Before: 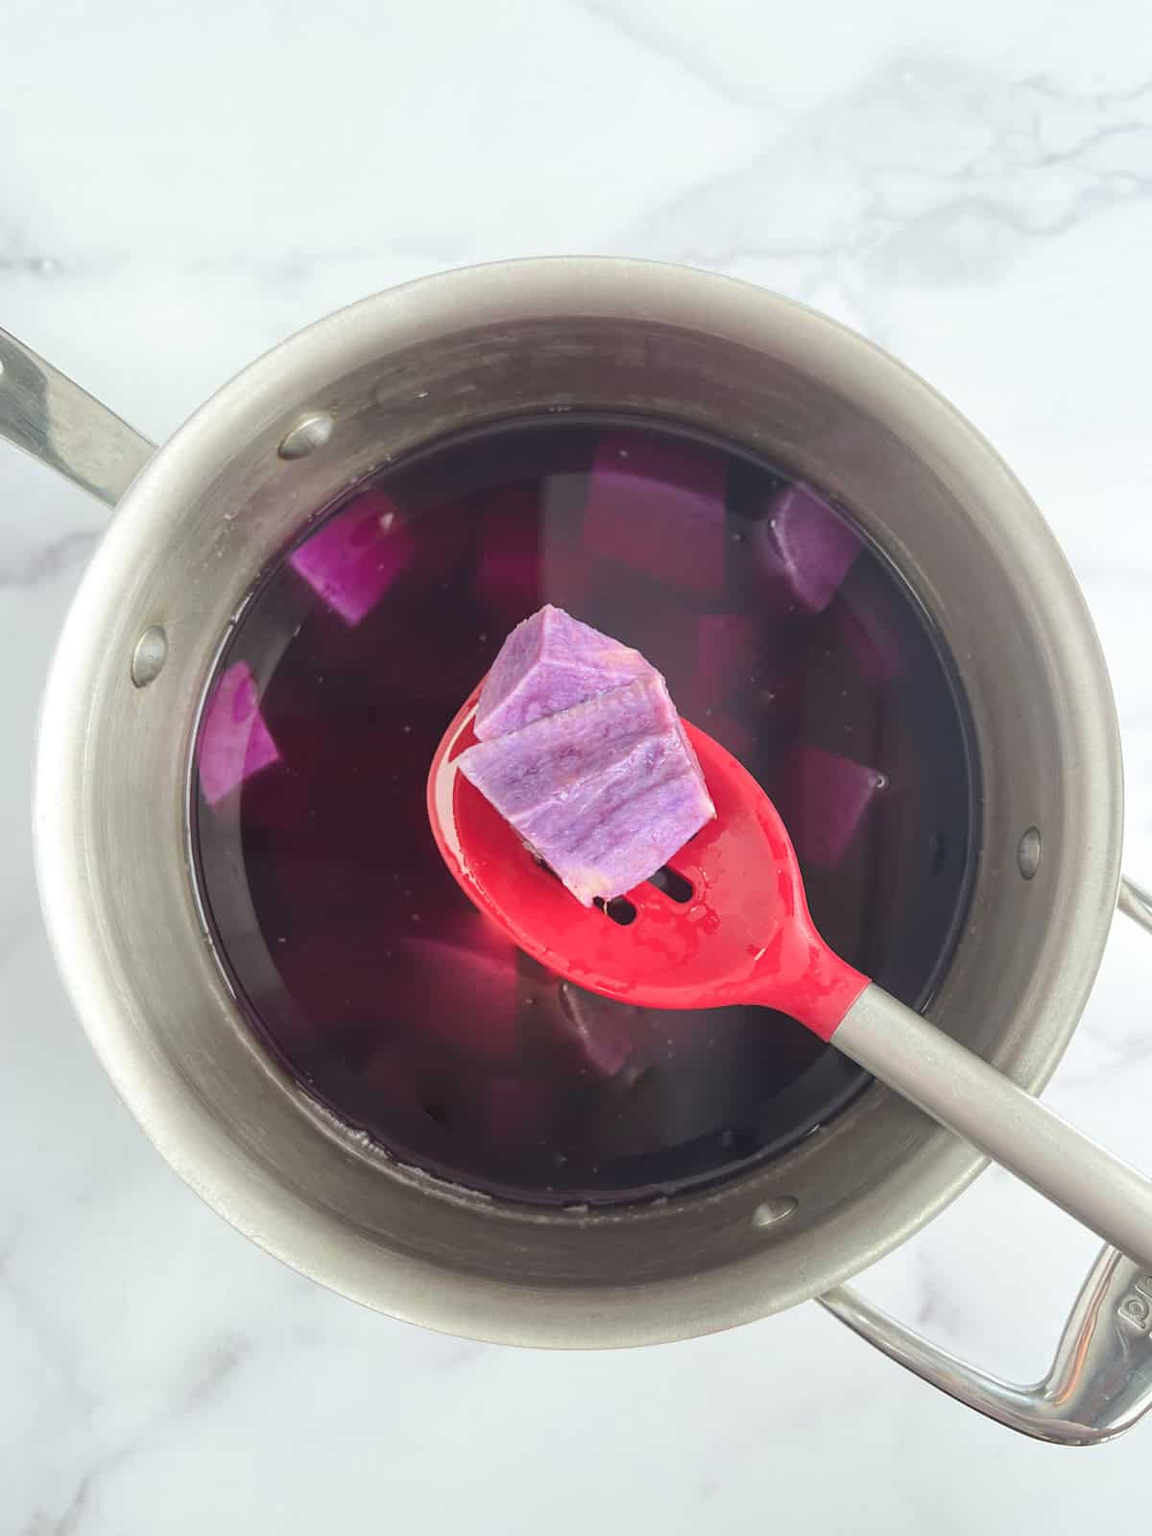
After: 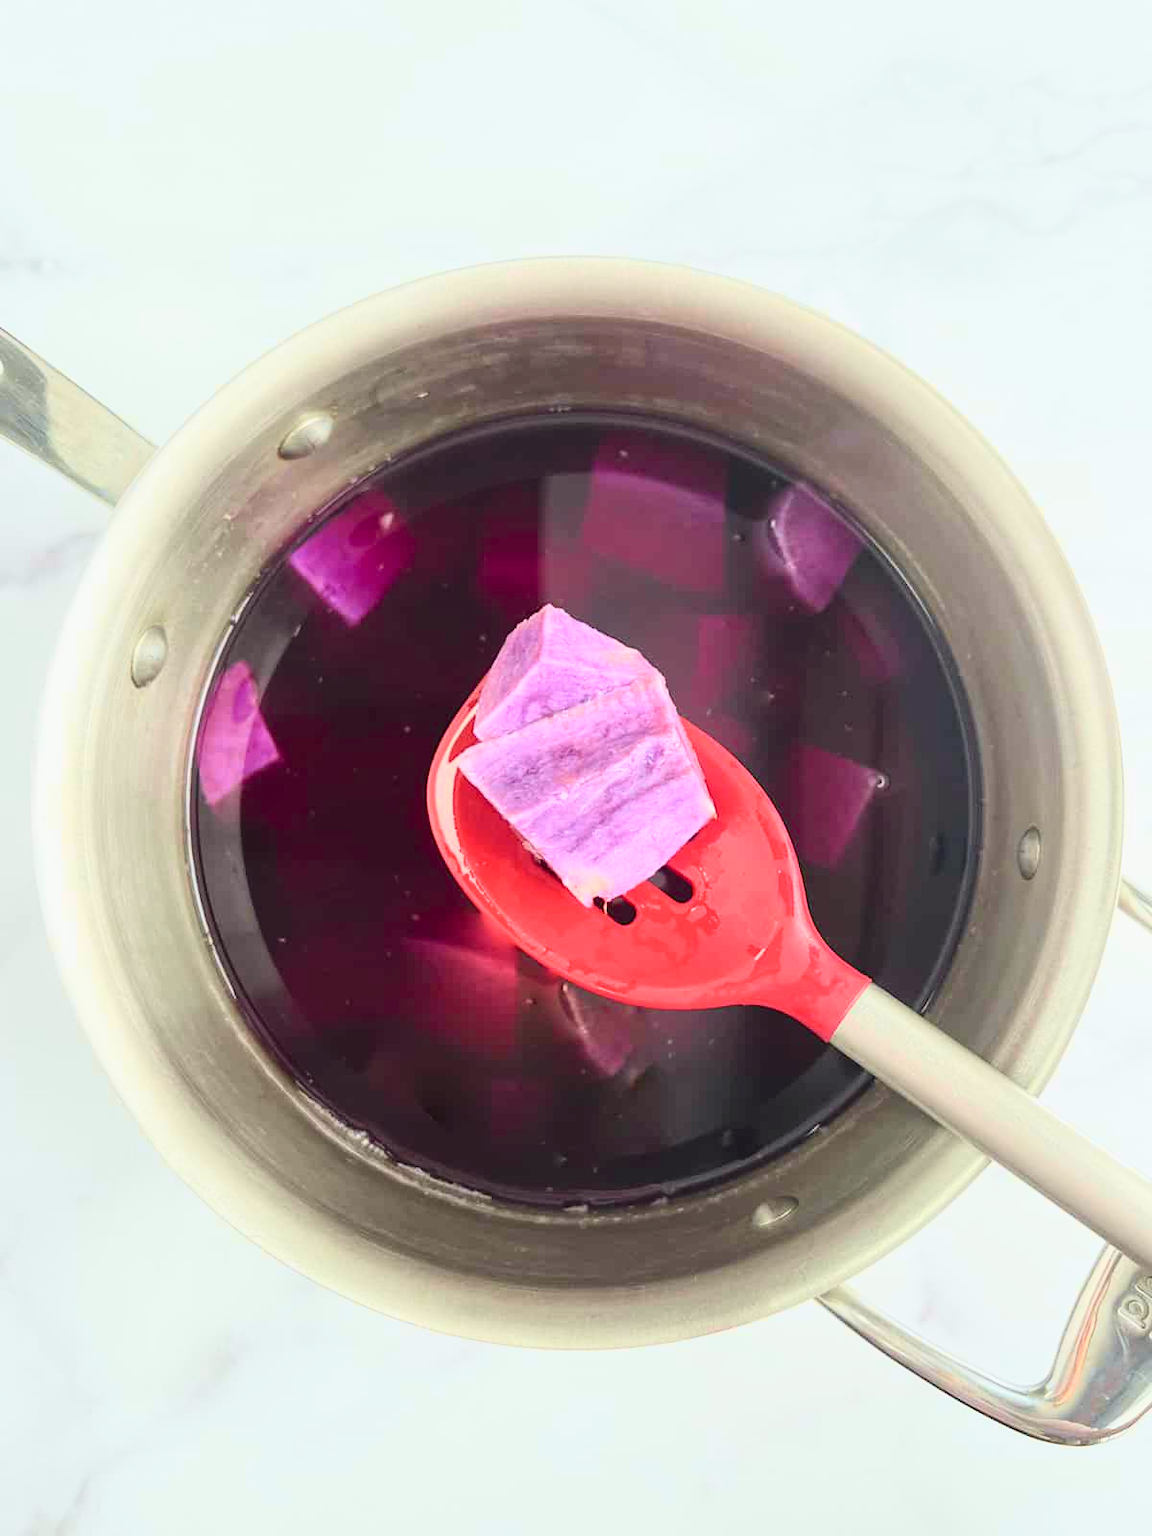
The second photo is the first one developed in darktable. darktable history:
tone curve: curves: ch0 [(0.003, 0.032) (0.037, 0.037) (0.142, 0.117) (0.279, 0.311) (0.405, 0.49) (0.526, 0.651) (0.722, 0.857) (0.875, 0.946) (1, 0.98)]; ch1 [(0, 0) (0.305, 0.325) (0.453, 0.437) (0.482, 0.473) (0.501, 0.498) (0.515, 0.523) (0.559, 0.591) (0.6, 0.659) (0.656, 0.71) (1, 1)]; ch2 [(0, 0) (0.323, 0.277) (0.424, 0.396) (0.479, 0.484) (0.499, 0.502) (0.515, 0.537) (0.564, 0.595) (0.644, 0.703) (0.742, 0.803) (1, 1)], color space Lab, independent channels, preserve colors none
